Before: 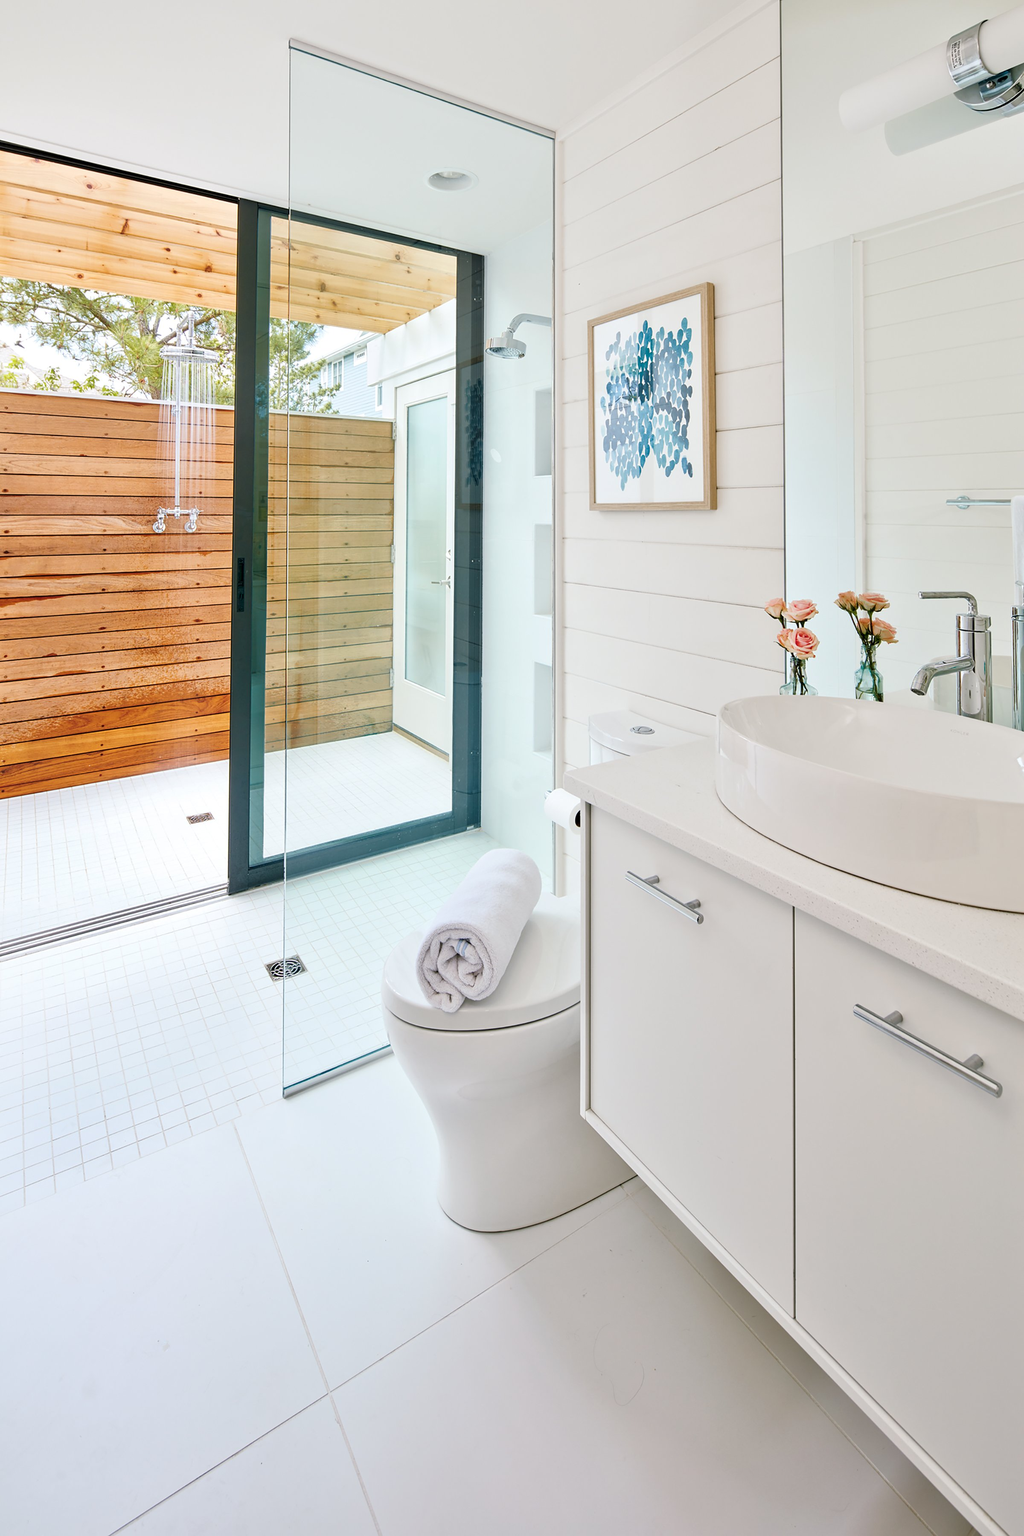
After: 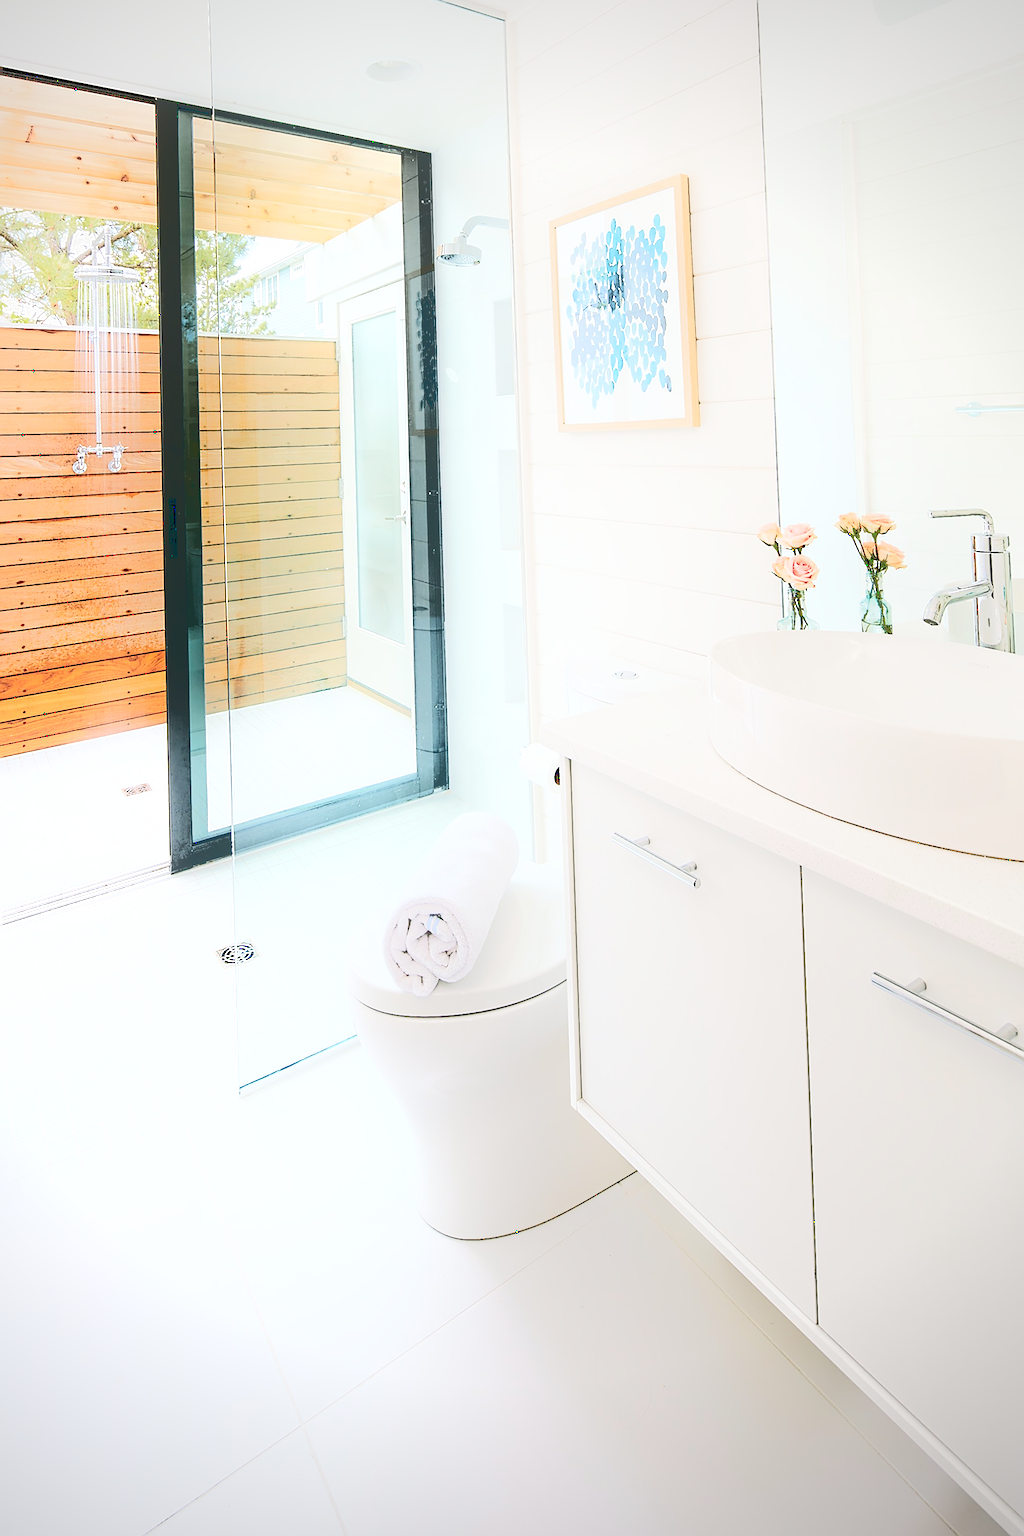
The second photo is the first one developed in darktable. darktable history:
crop and rotate: angle 1.96°, left 5.673%, top 5.673%
sharpen: on, module defaults
shadows and highlights: highlights 70.7, soften with gaussian
base curve: curves: ch0 [(0.065, 0.026) (0.236, 0.358) (0.53, 0.546) (0.777, 0.841) (0.924, 0.992)], preserve colors average RGB
vignetting: fall-off radius 60.92%
